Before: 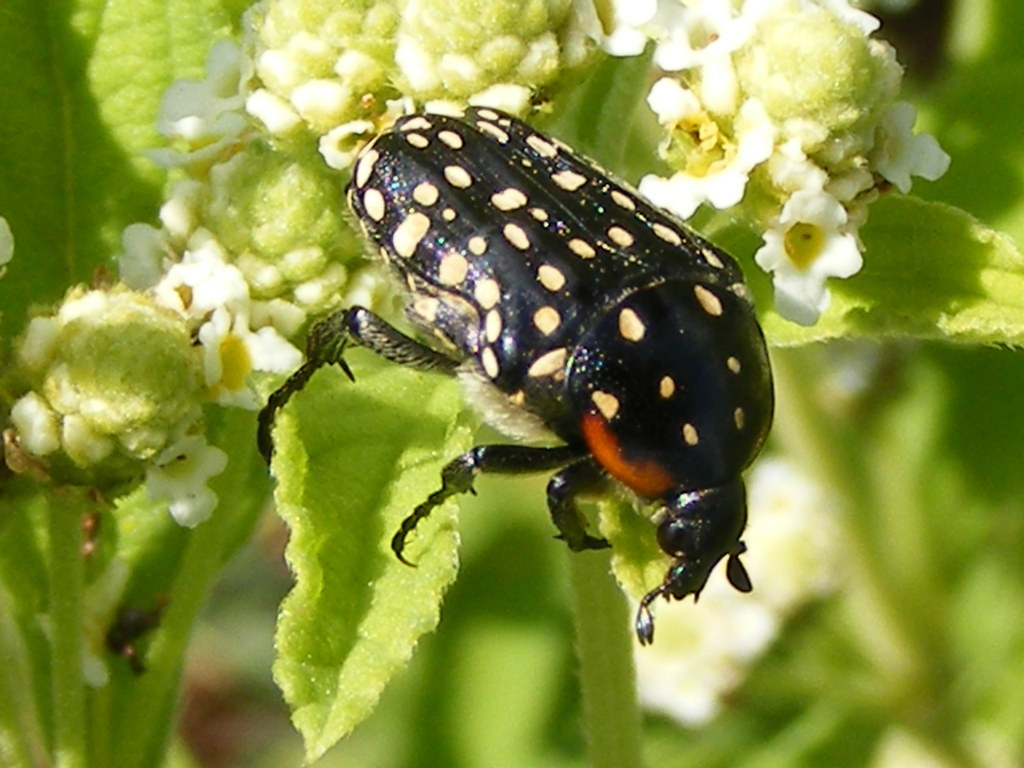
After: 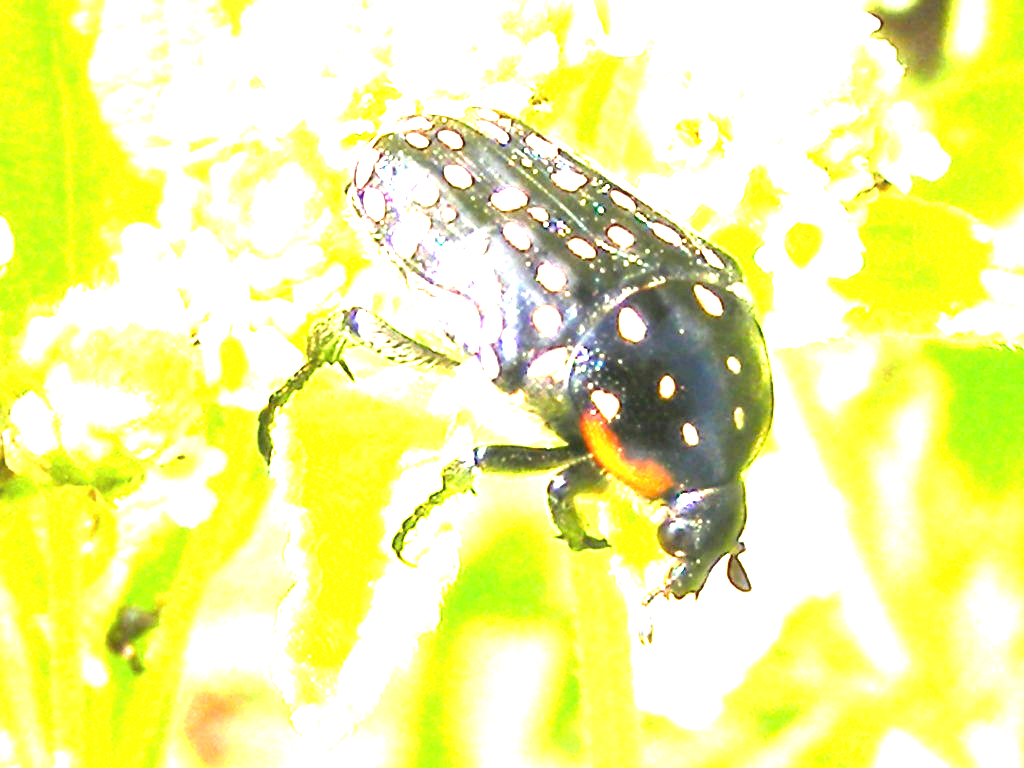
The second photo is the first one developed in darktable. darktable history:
exposure: black level correction 0, exposure 3.9 EV, compensate highlight preservation false
